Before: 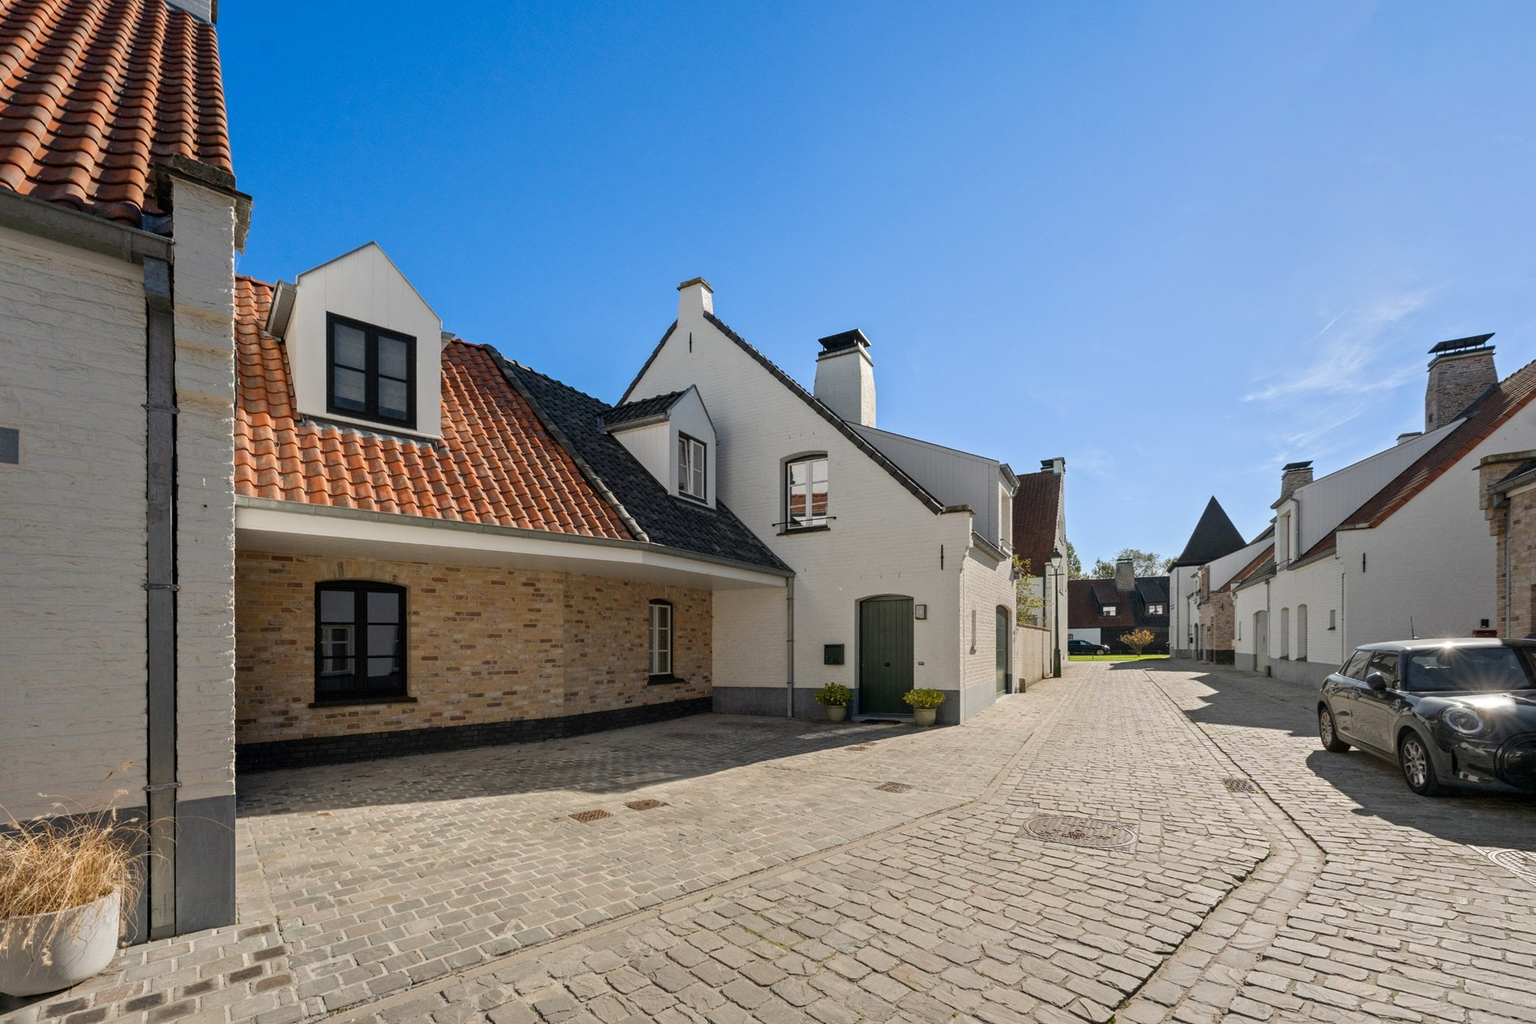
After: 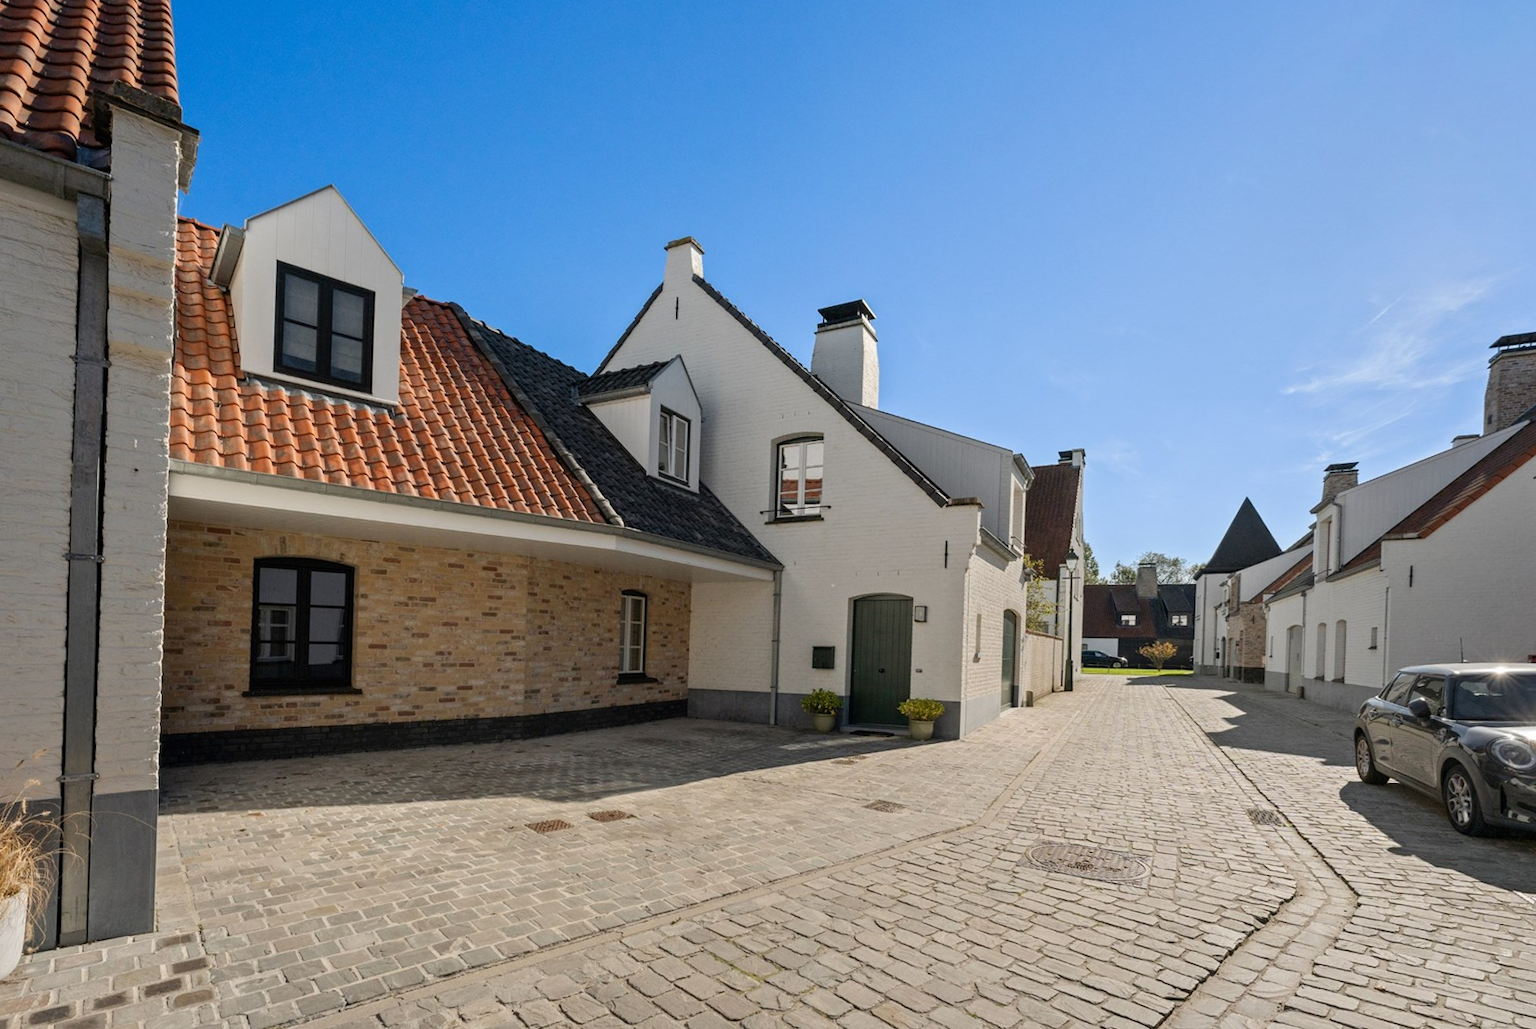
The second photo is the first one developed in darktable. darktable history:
crop and rotate: angle -1.97°, left 3.145%, top 3.71%, right 1.525%, bottom 0.44%
